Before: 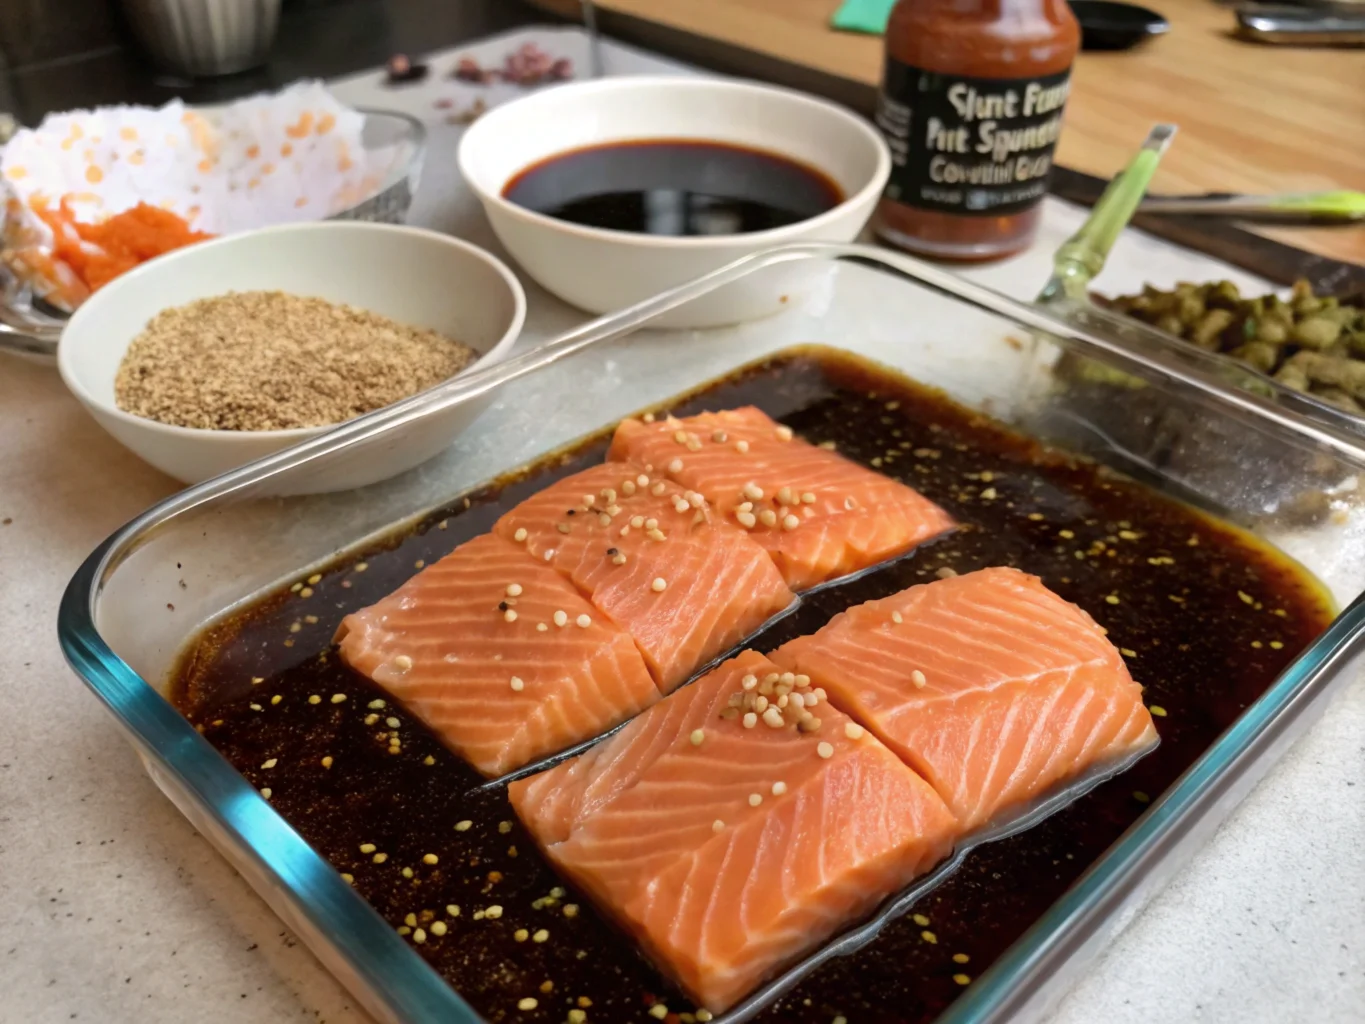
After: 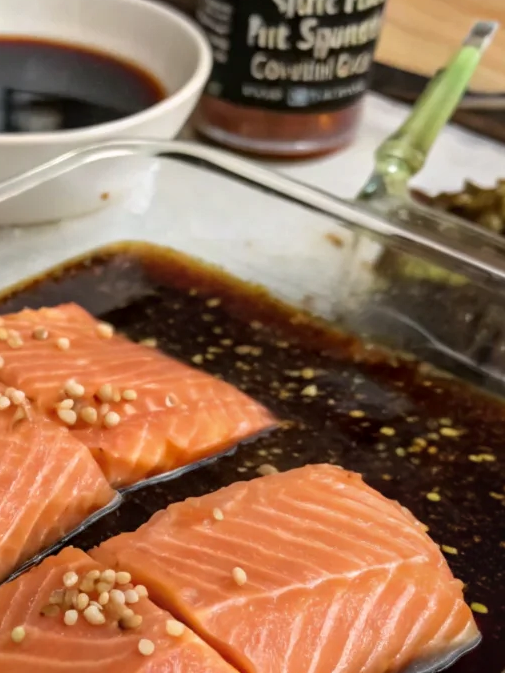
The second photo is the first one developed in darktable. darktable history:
local contrast: on, module defaults
crop and rotate: left 49.78%, top 10.122%, right 13.167%, bottom 24.069%
